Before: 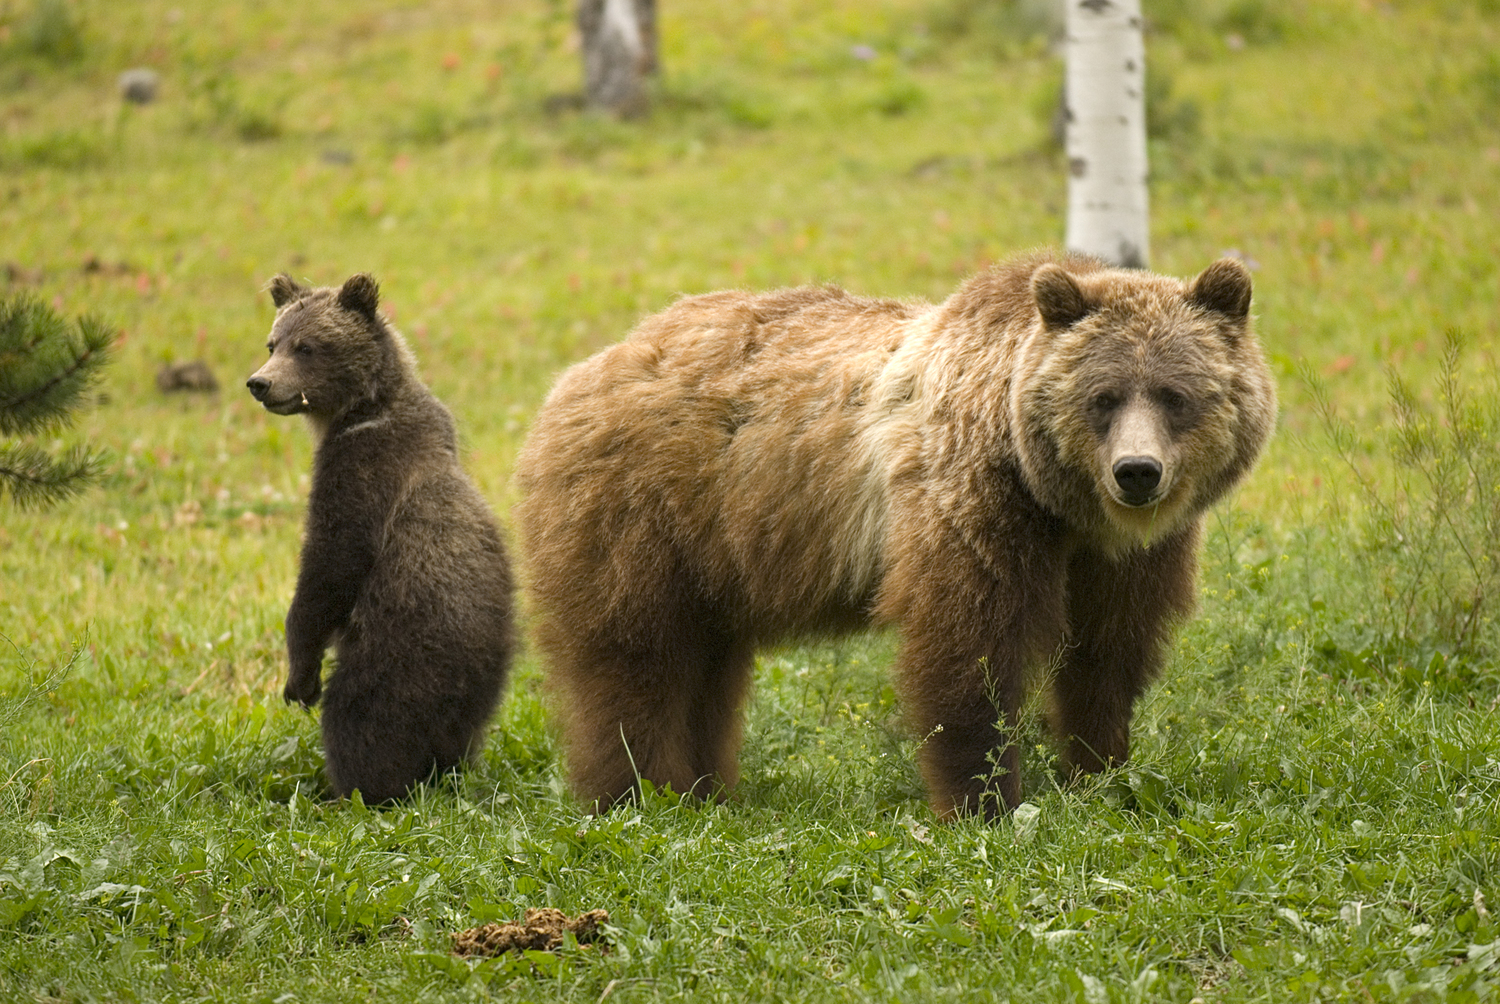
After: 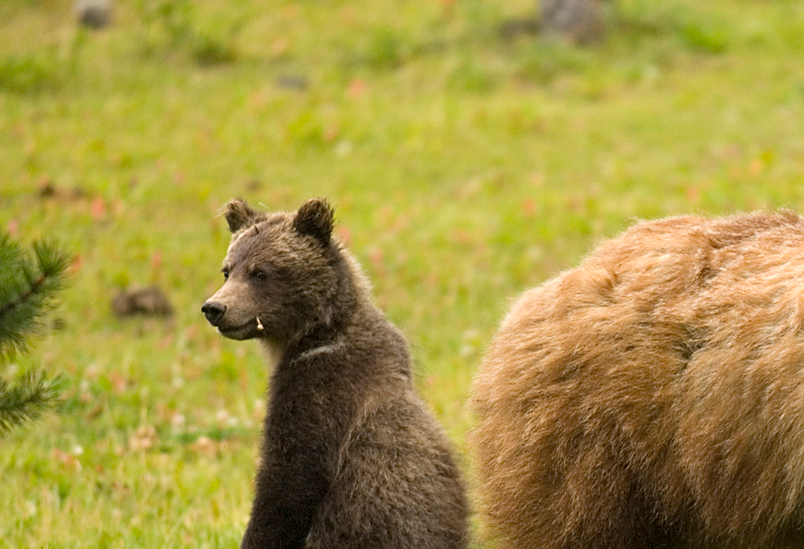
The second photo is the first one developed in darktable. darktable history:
crop and rotate: left 3.027%, top 7.554%, right 43.361%, bottom 37.761%
sharpen: radius 1.501, amount 0.415, threshold 1.455
